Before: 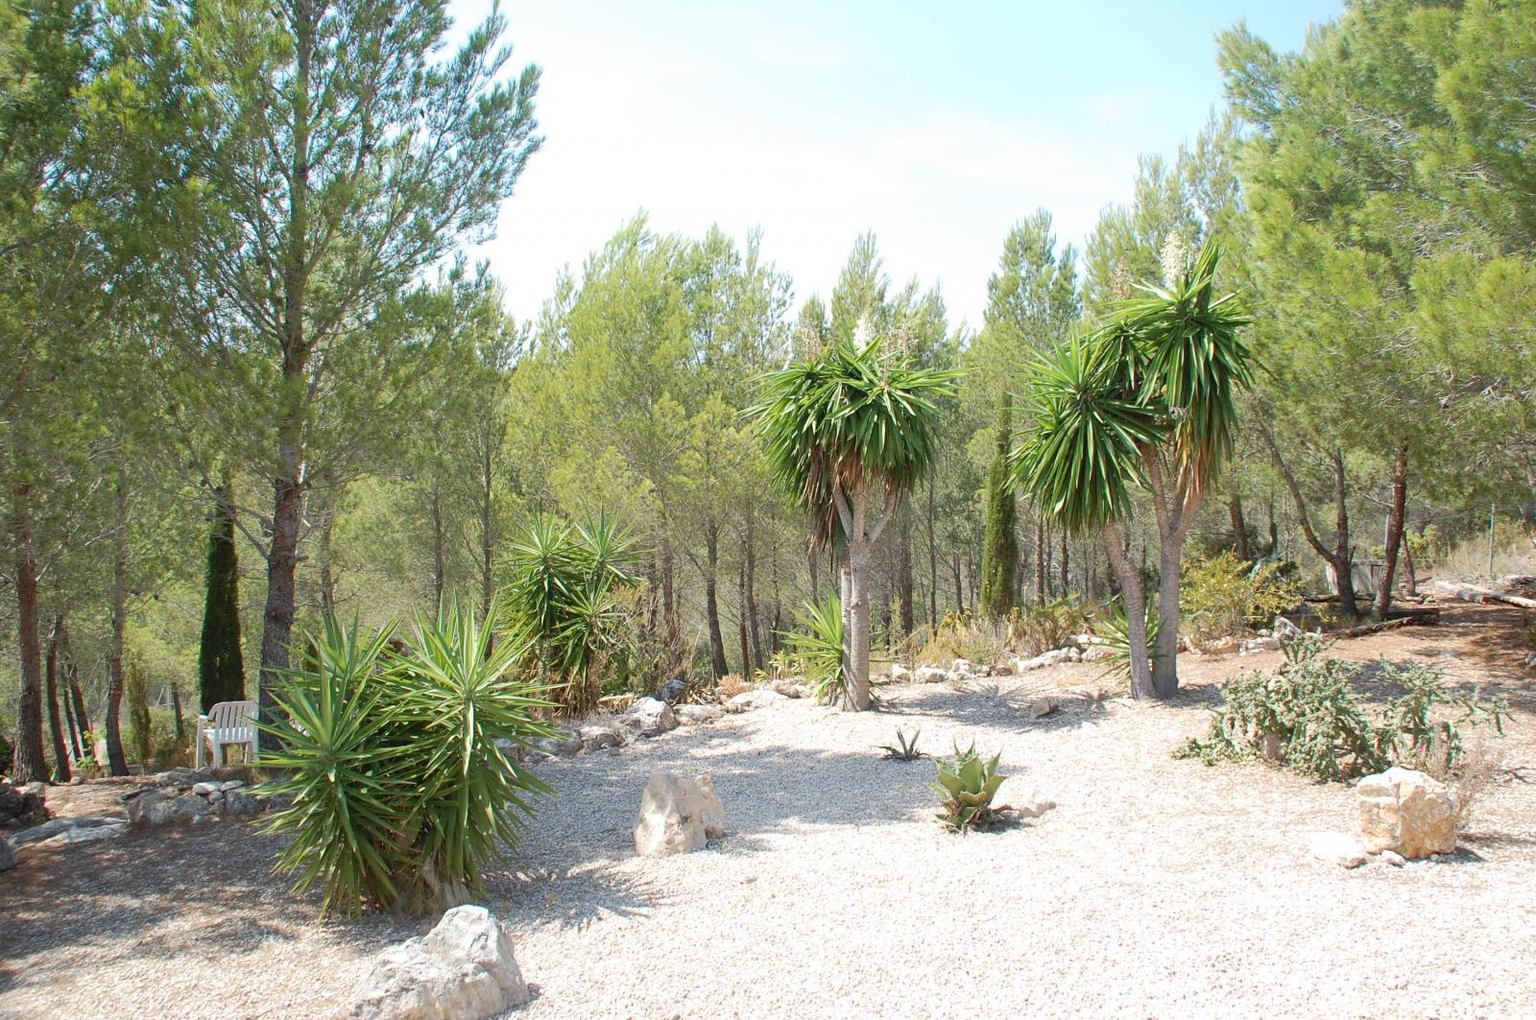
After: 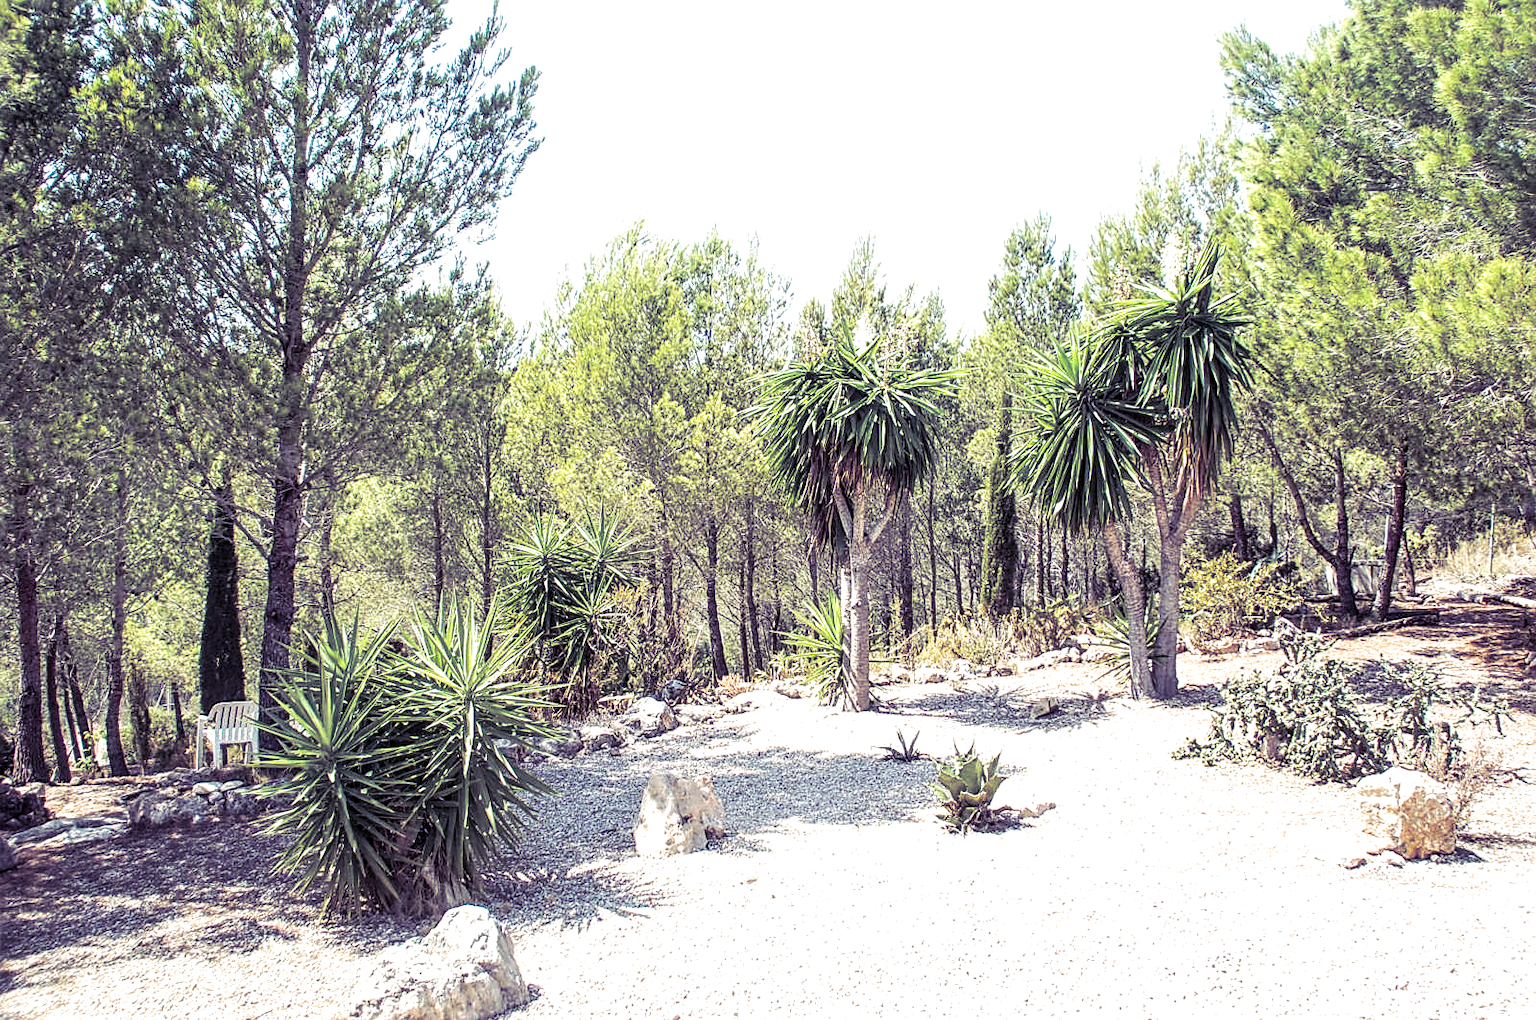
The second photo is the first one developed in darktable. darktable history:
exposure: black level correction -0.002, exposure 0.54 EV, compensate highlight preservation false
sharpen: on, module defaults
local contrast: highlights 0%, shadows 0%, detail 182%
split-toning: shadows › hue 255.6°, shadows › saturation 0.66, highlights › hue 43.2°, highlights › saturation 0.68, balance -50.1
